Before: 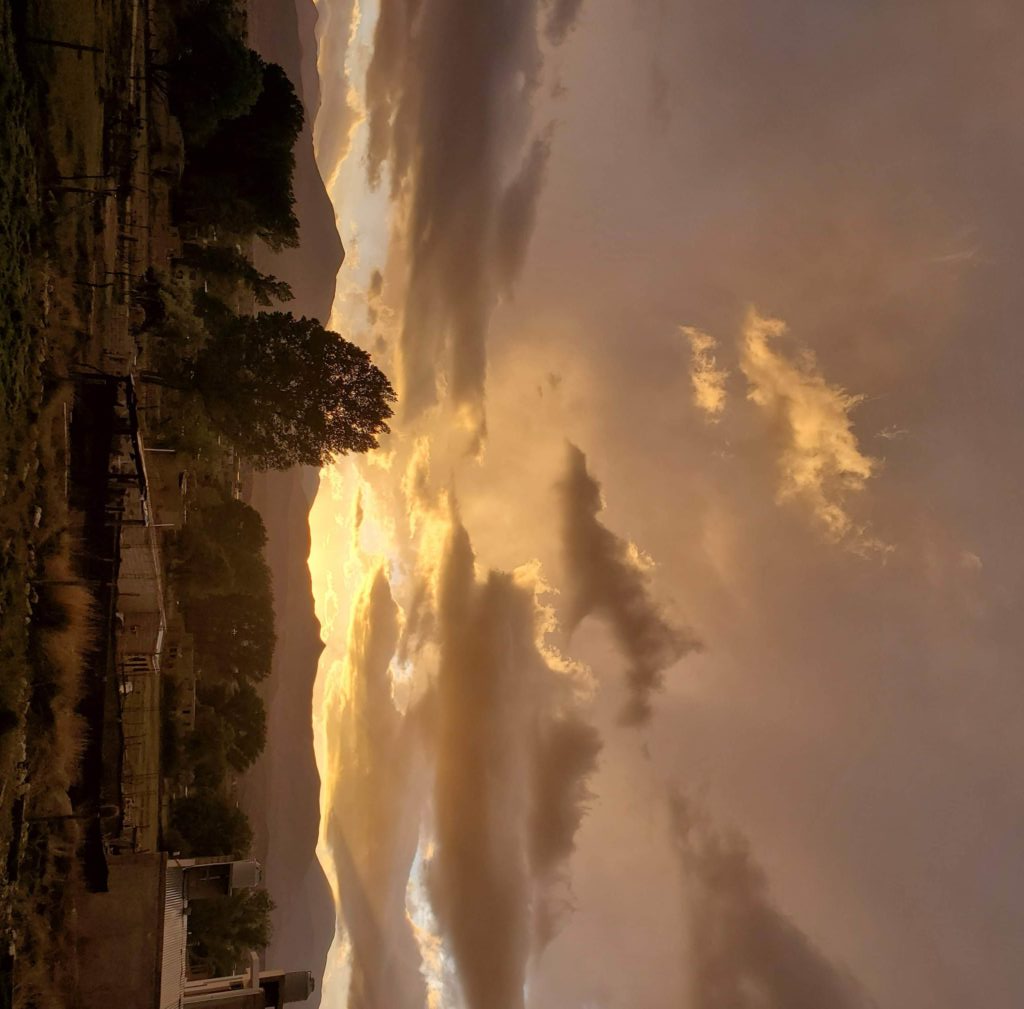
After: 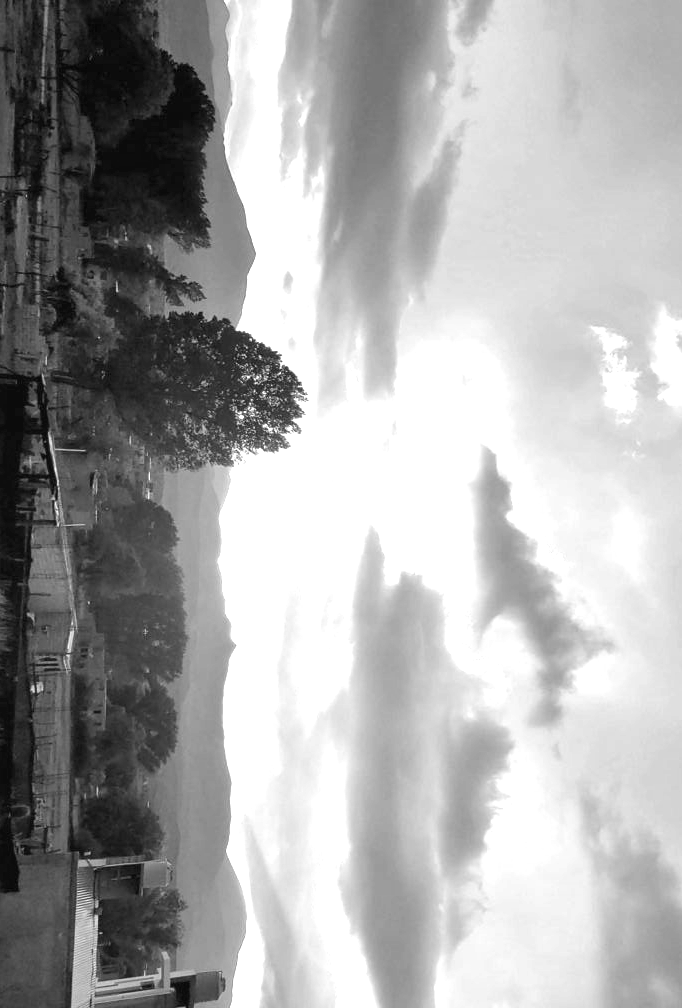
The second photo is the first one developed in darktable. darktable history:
monochrome: on, module defaults
exposure: black level correction 0, exposure 1.9 EV, compensate highlight preservation false
crop and rotate: left 8.786%, right 24.548%
